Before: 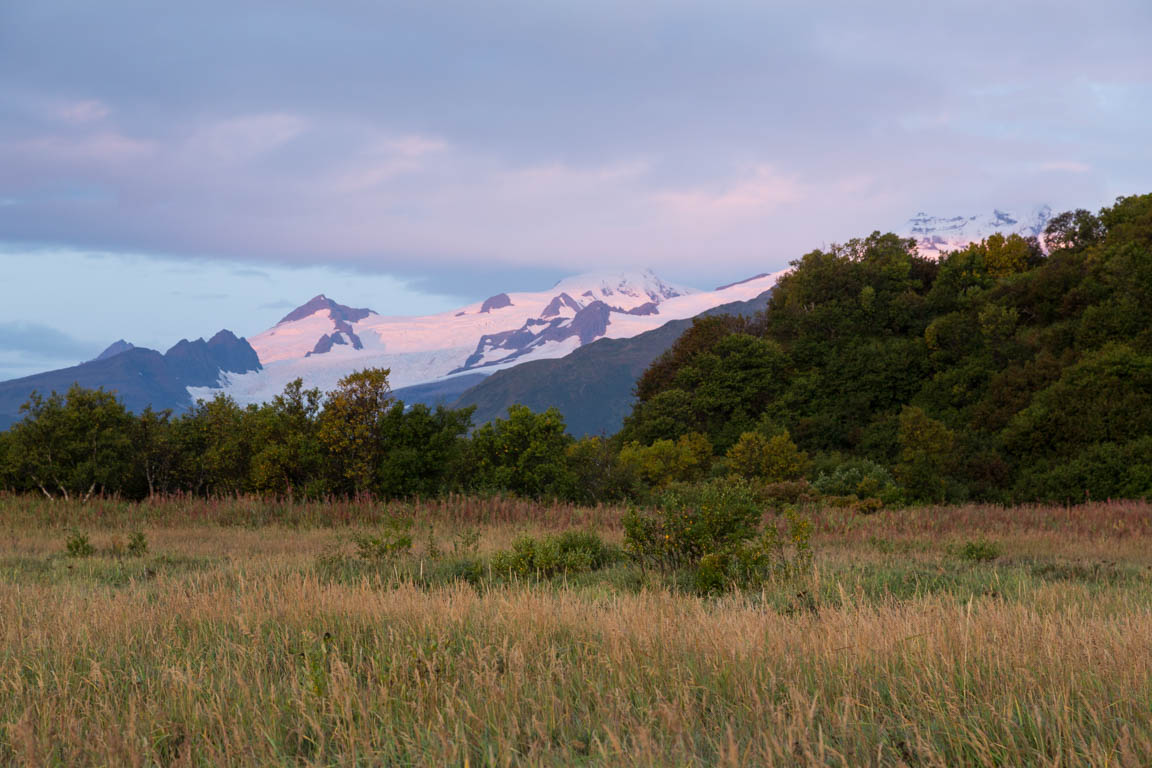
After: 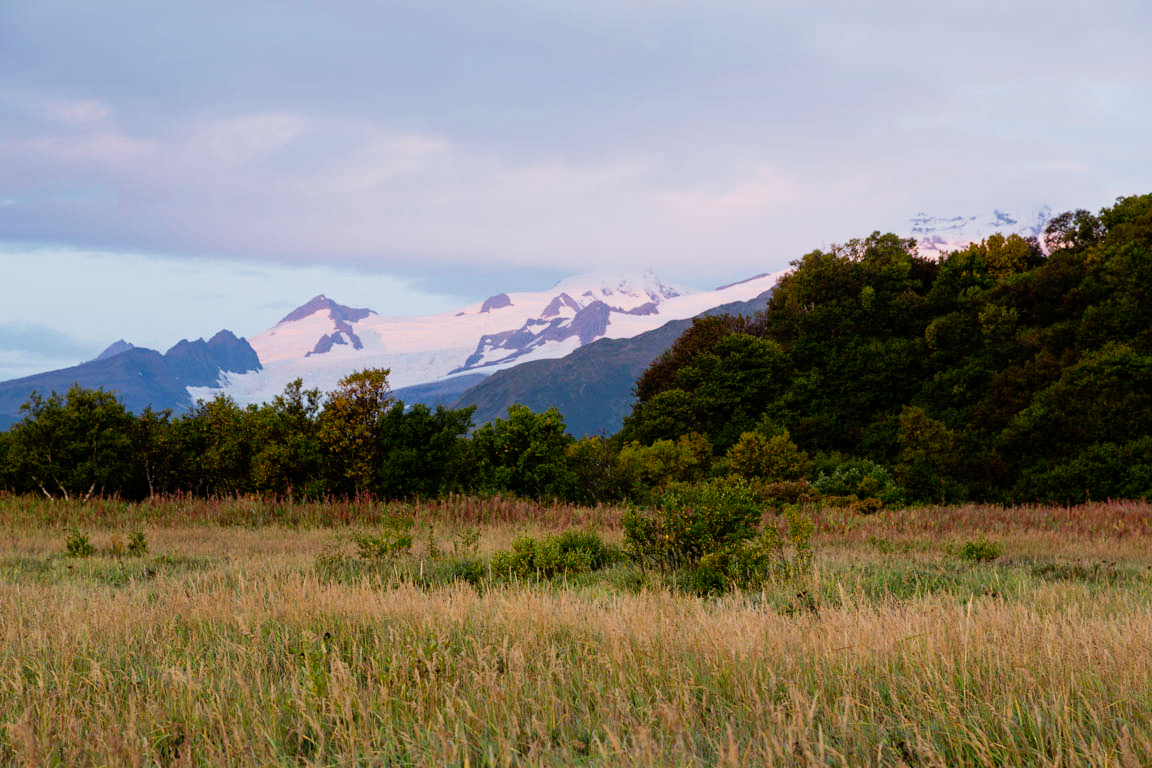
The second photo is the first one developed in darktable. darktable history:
tone curve: curves: ch0 [(0.017, 0) (0.122, 0.046) (0.295, 0.297) (0.449, 0.505) (0.559, 0.629) (0.729, 0.796) (0.879, 0.898) (1, 0.97)]; ch1 [(0, 0) (0.393, 0.4) (0.447, 0.447) (0.485, 0.497) (0.522, 0.503) (0.539, 0.52) (0.606, 0.6) (0.696, 0.679) (1, 1)]; ch2 [(0, 0) (0.369, 0.388) (0.449, 0.431) (0.499, 0.501) (0.516, 0.536) (0.604, 0.599) (0.741, 0.763) (1, 1)], preserve colors none
